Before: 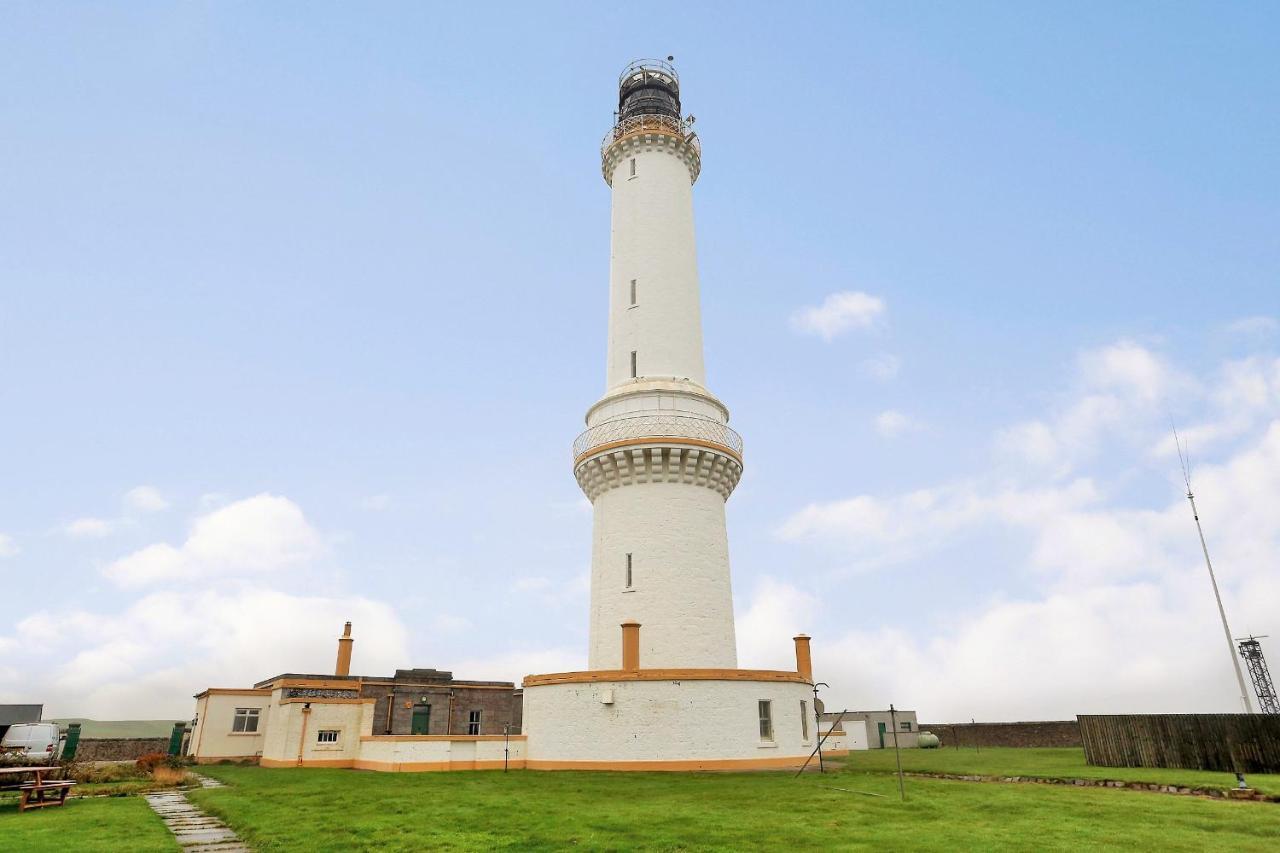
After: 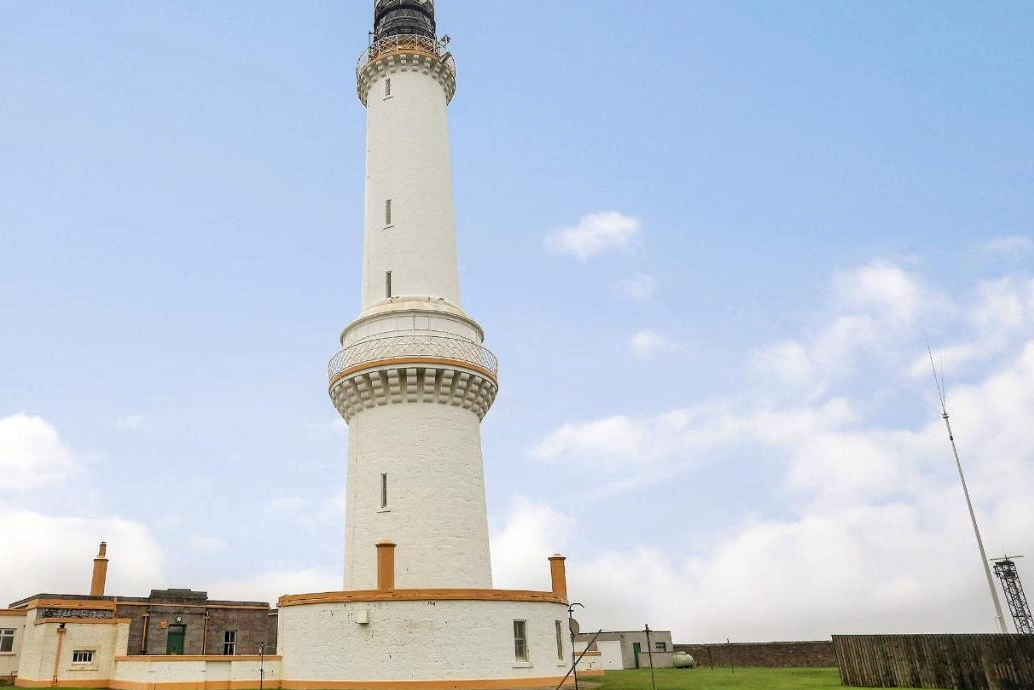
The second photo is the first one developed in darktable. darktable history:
local contrast: on, module defaults
crop: left 19.189%, top 9.392%, right 0%, bottom 9.697%
